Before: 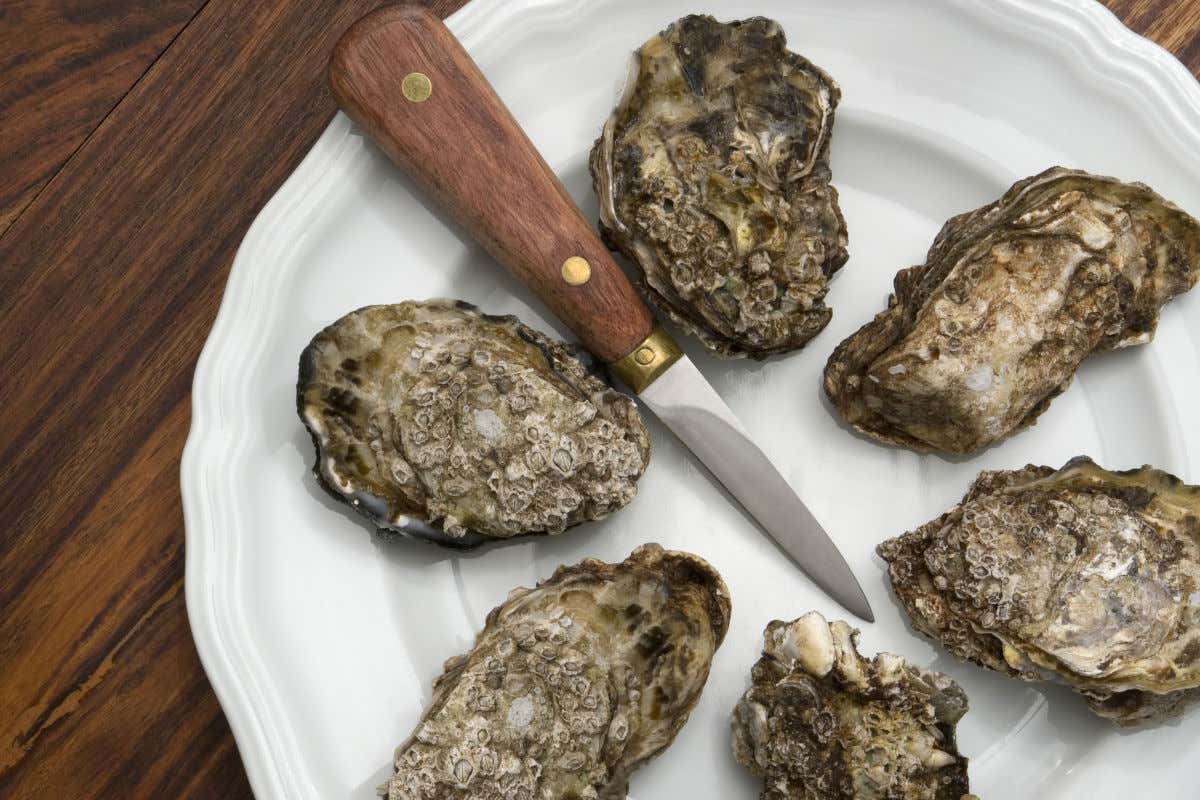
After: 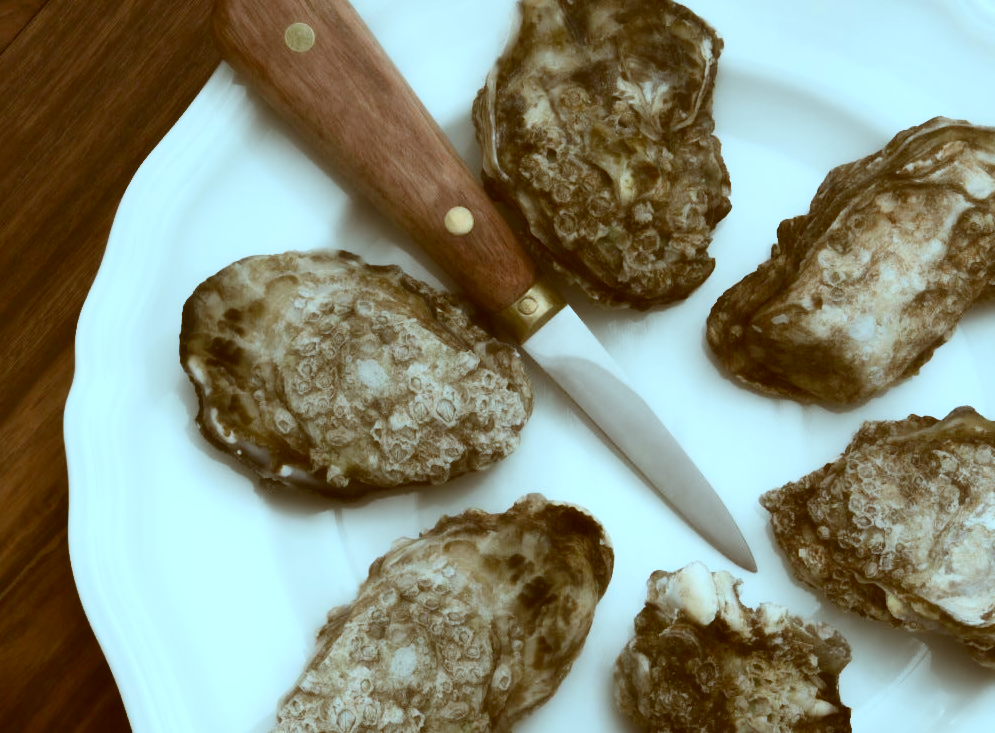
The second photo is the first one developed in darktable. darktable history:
contrast brightness saturation: contrast 0.253, saturation -0.306
color correction: highlights a* -15, highlights b* -16.53, shadows a* 10.84, shadows b* 29.35
crop: left 9.824%, top 6.261%, right 7.189%, bottom 2.1%
contrast equalizer: octaves 7, y [[0.5, 0.542, 0.583, 0.625, 0.667, 0.708], [0.5 ×6], [0.5 ×6], [0, 0.033, 0.067, 0.1, 0.133, 0.167], [0, 0.05, 0.1, 0.15, 0.2, 0.25]], mix -0.982
